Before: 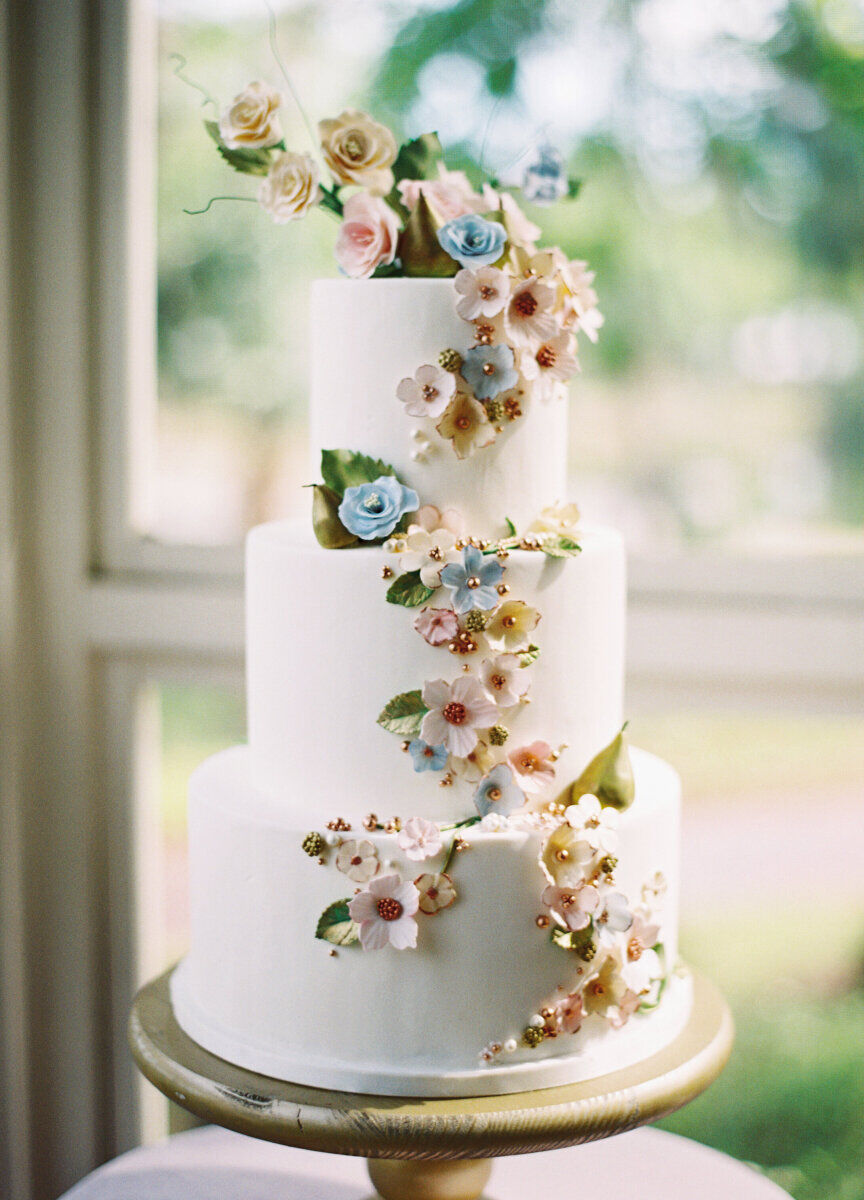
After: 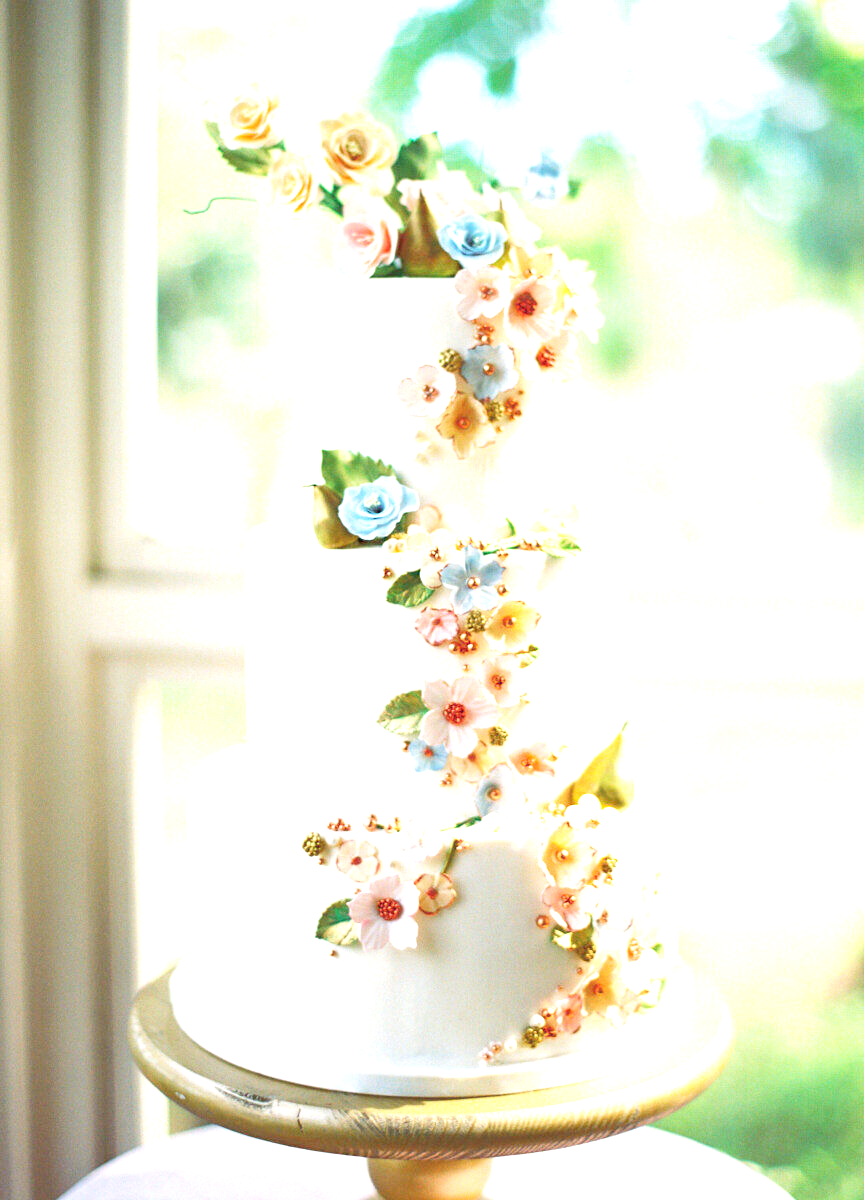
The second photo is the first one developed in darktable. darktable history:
exposure: black level correction 0, exposure 0.95 EV, compensate exposure bias true, compensate highlight preservation false
levels: levels [0, 0.397, 0.955]
